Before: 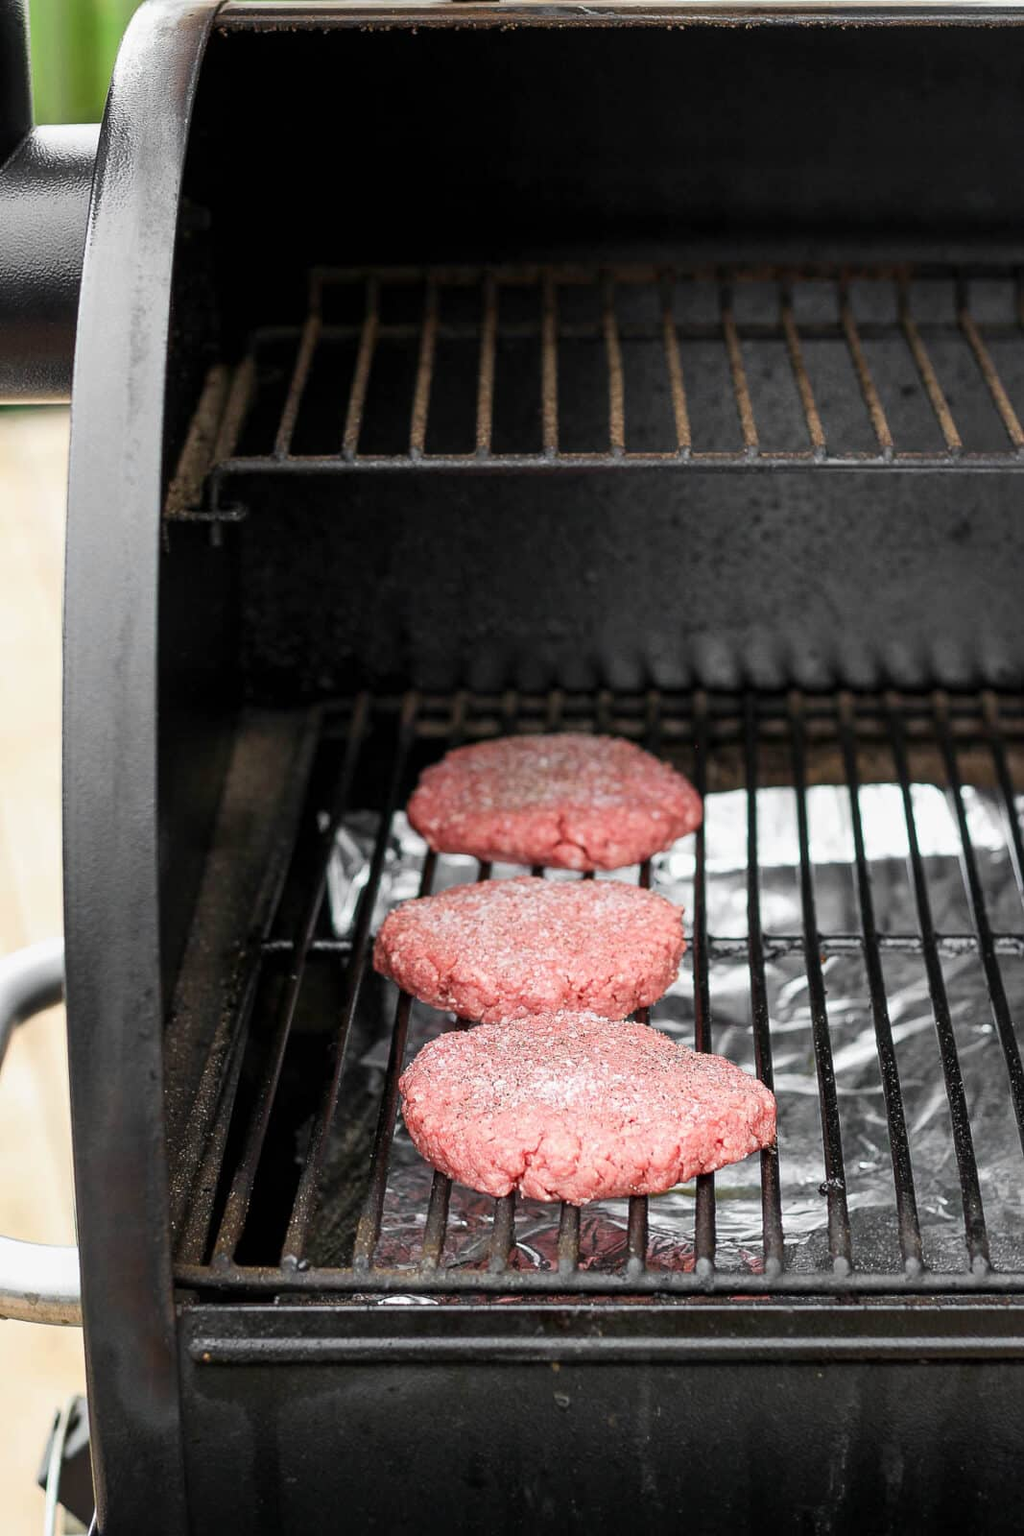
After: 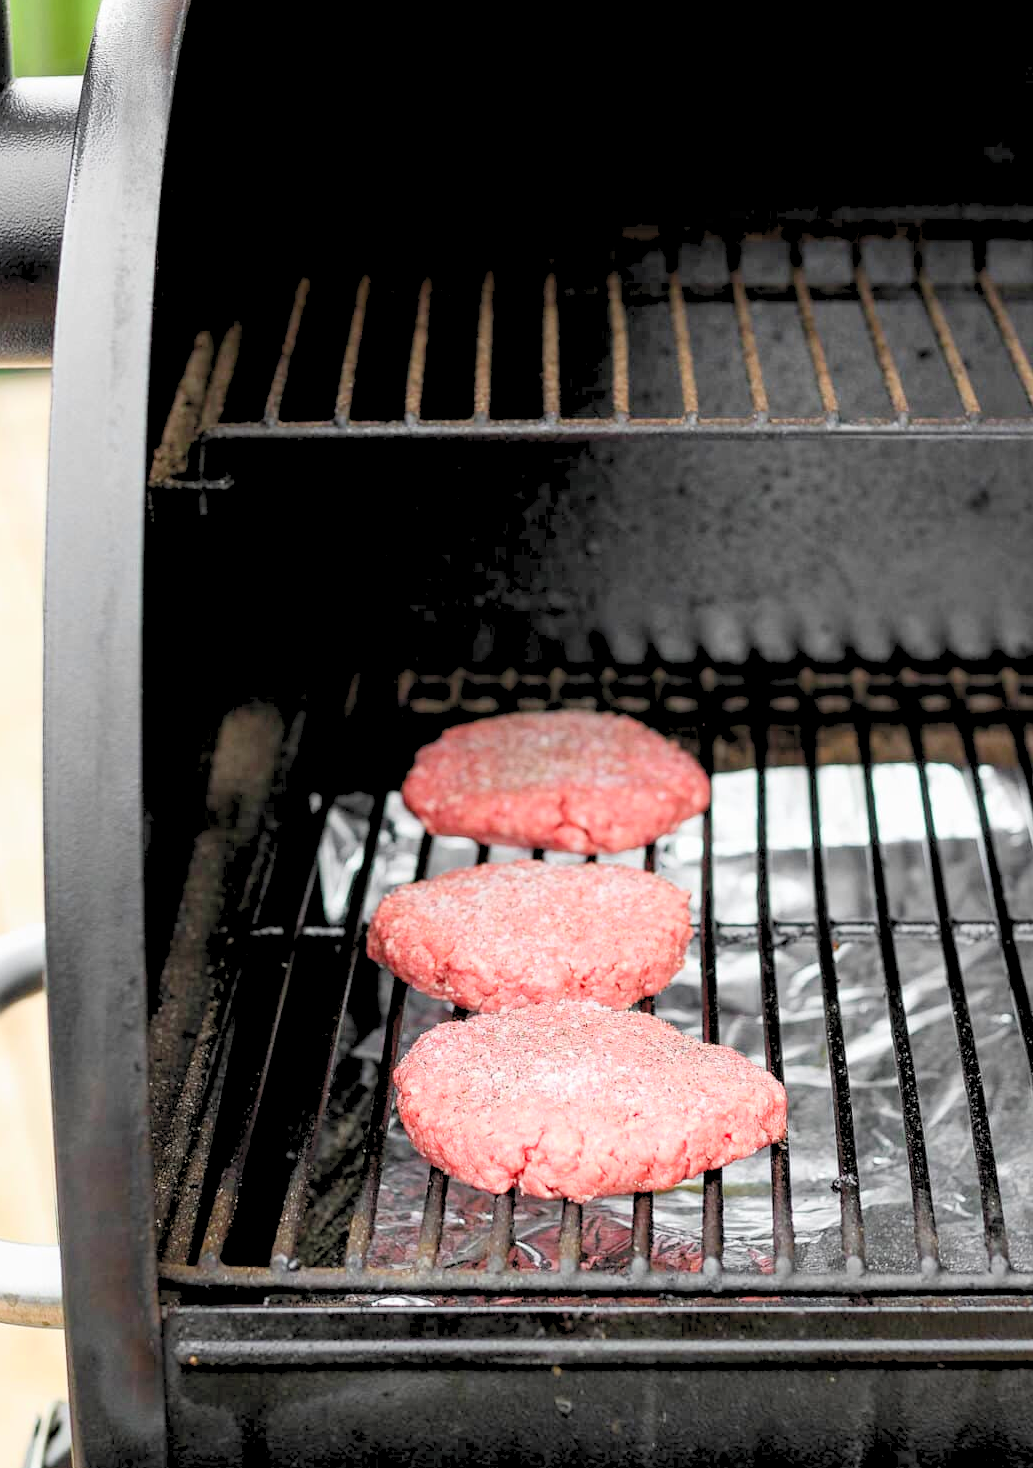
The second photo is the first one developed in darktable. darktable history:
crop: left 2.152%, top 3.34%, right 0.962%, bottom 4.862%
levels: levels [0.093, 0.434, 0.988]
